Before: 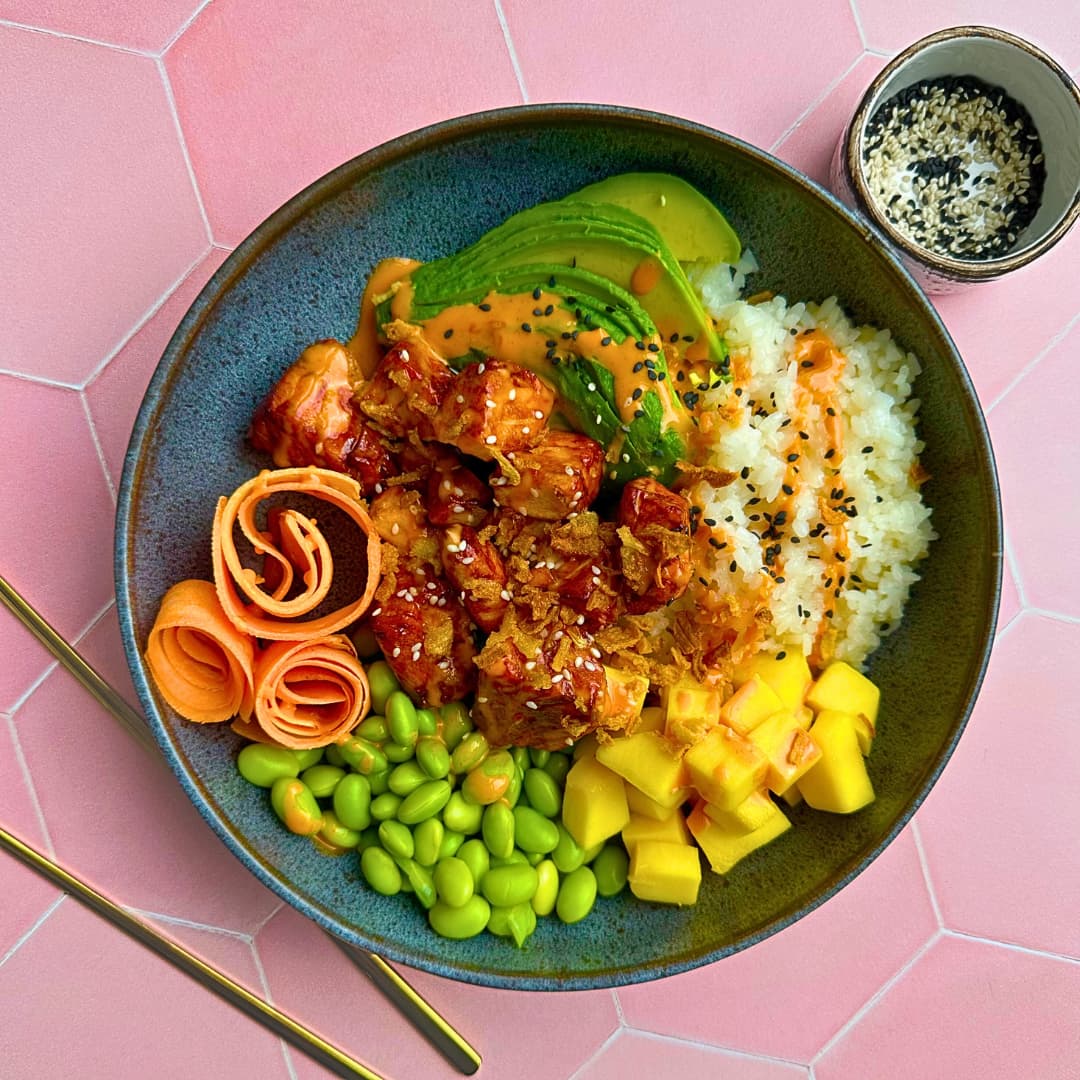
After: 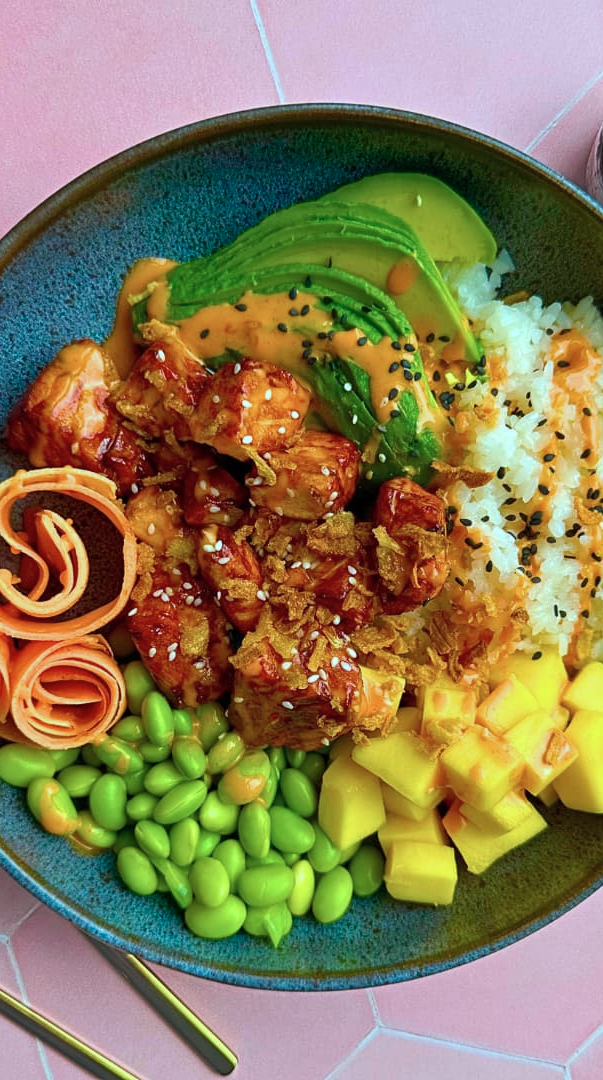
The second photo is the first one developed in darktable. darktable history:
color correction: highlights a* -11.61, highlights b* -15
crop and rotate: left 22.603%, right 21.55%
